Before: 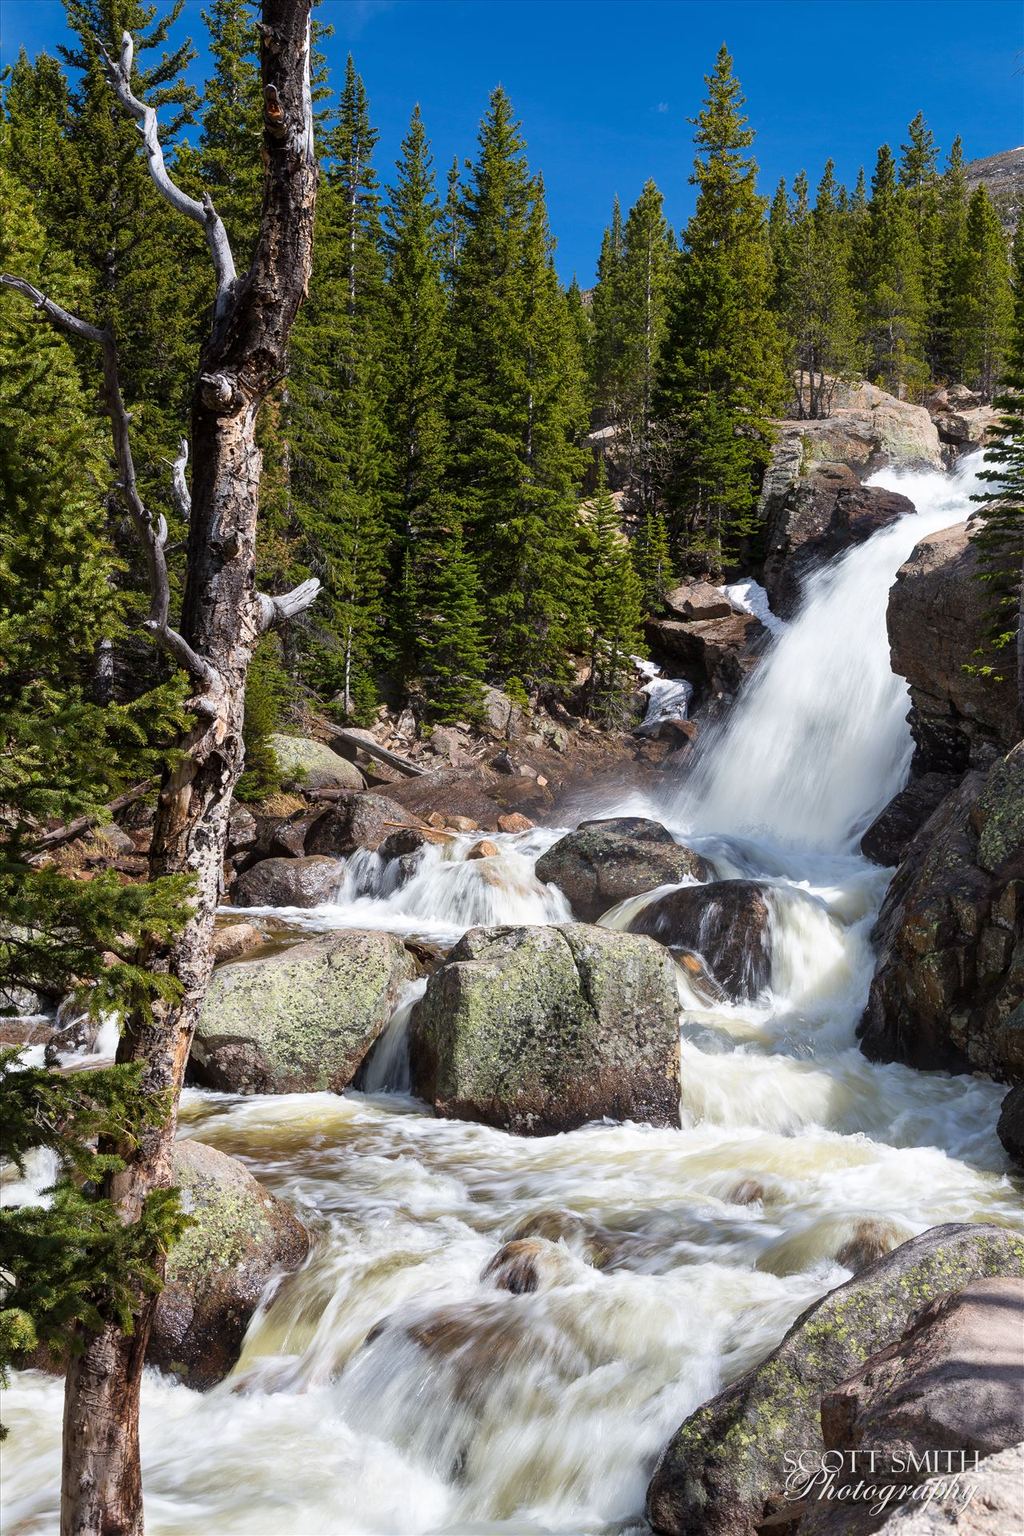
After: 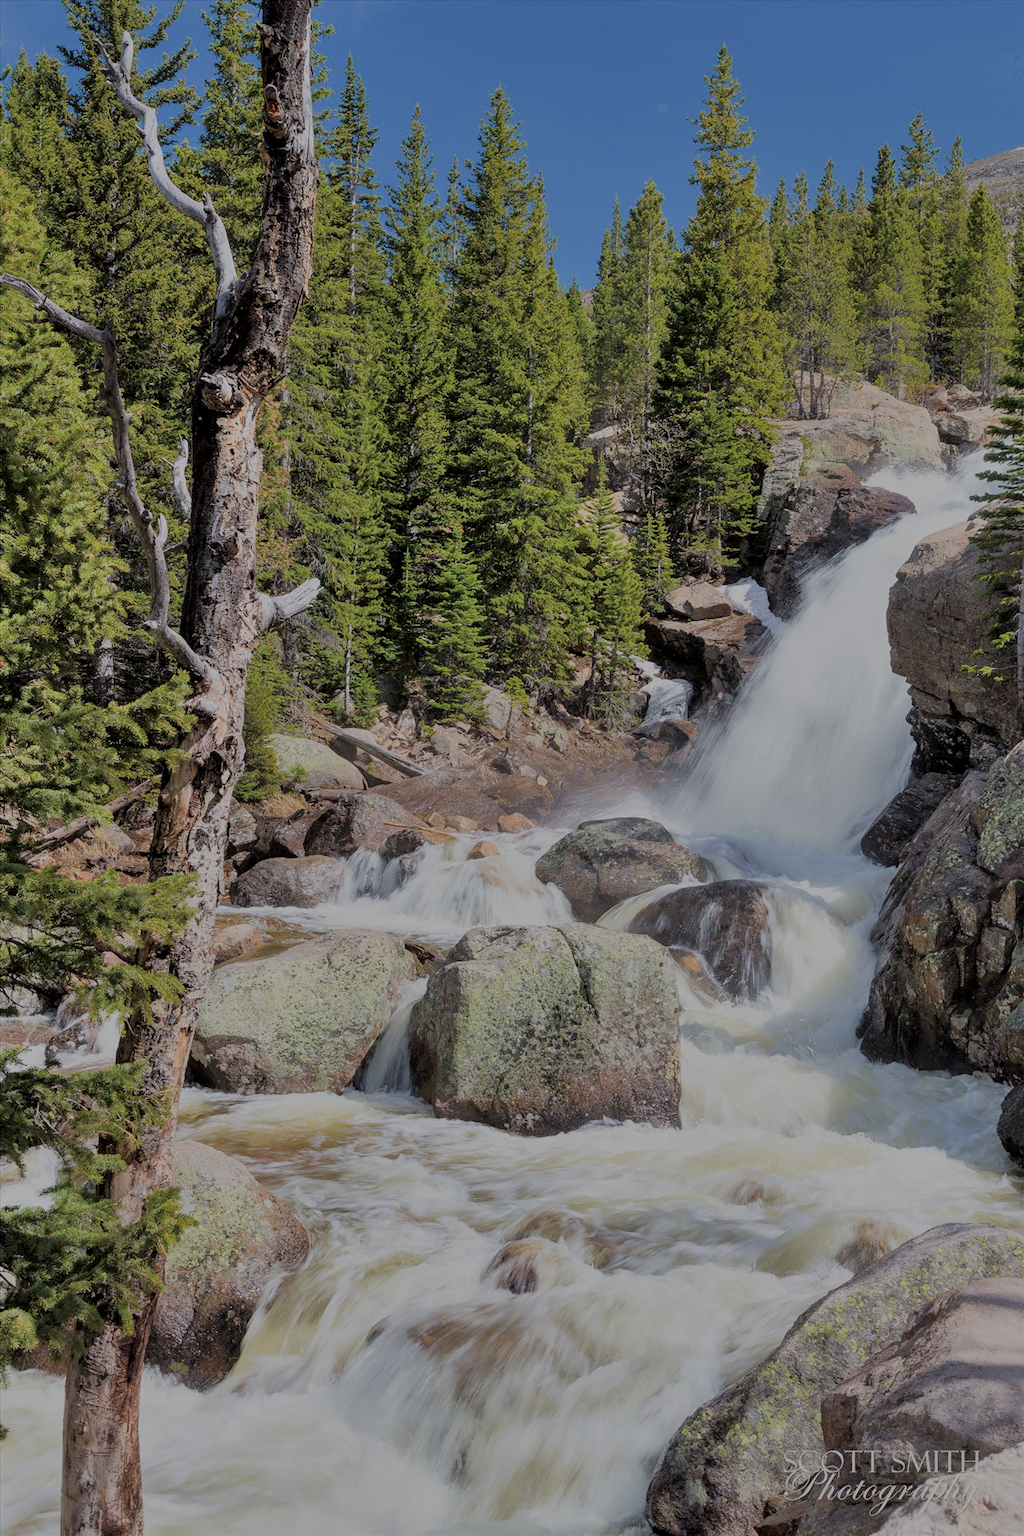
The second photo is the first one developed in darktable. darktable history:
shadows and highlights: soften with gaussian
filmic rgb: black relative exposure -8.03 EV, white relative exposure 8.01 EV, target black luminance 0%, hardness 2.5, latitude 76.53%, contrast 0.552, shadows ↔ highlights balance 0.003%
